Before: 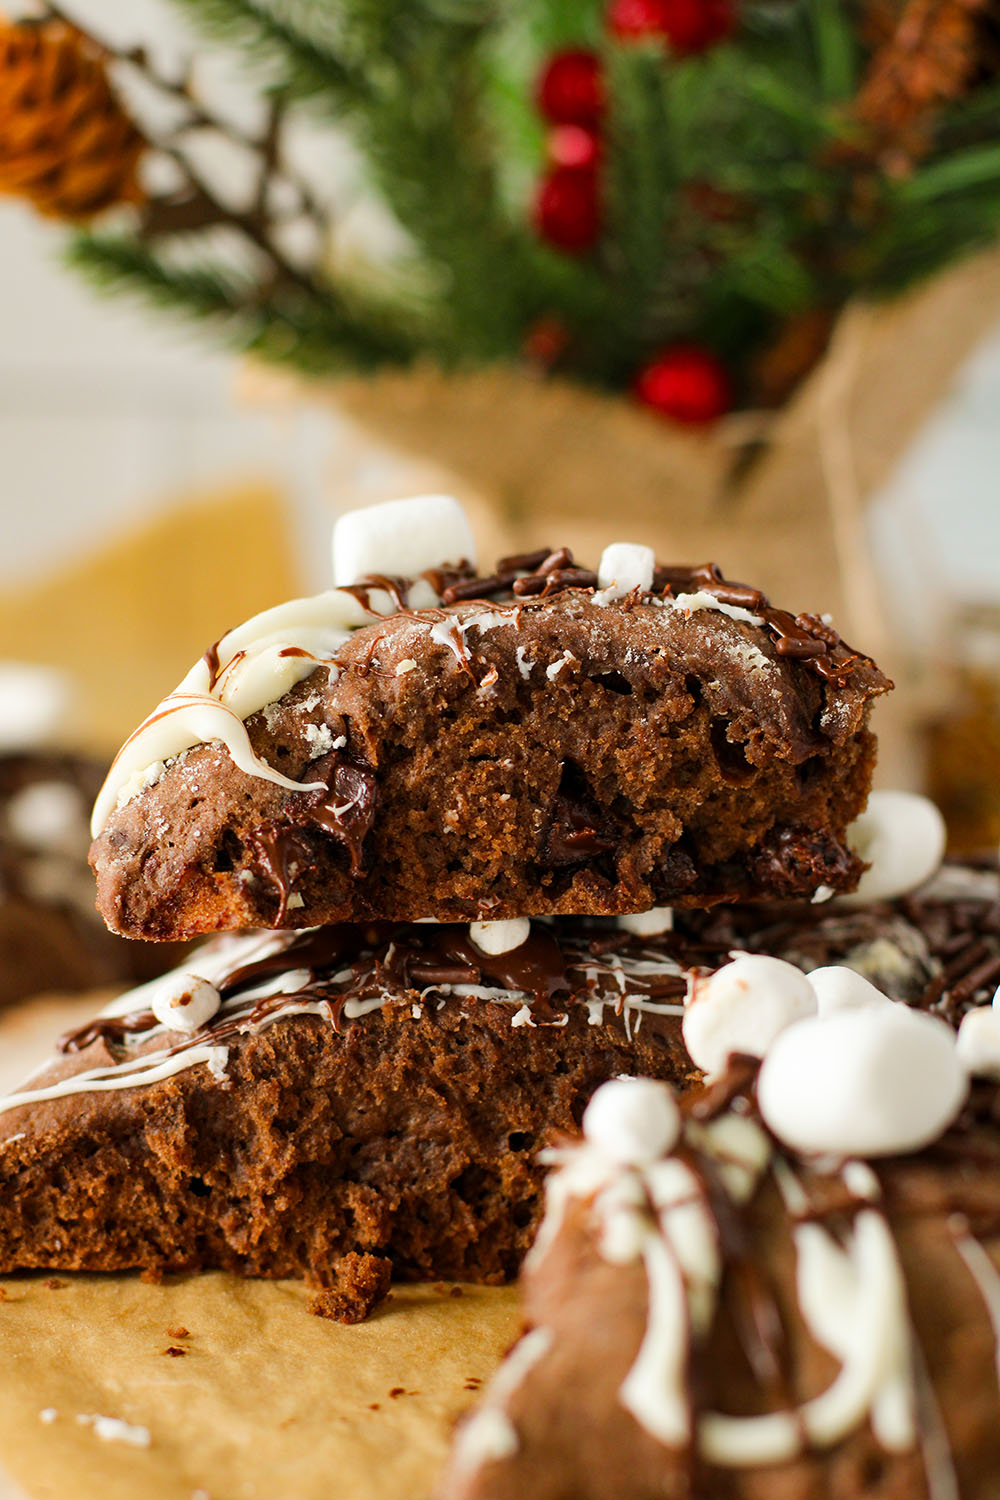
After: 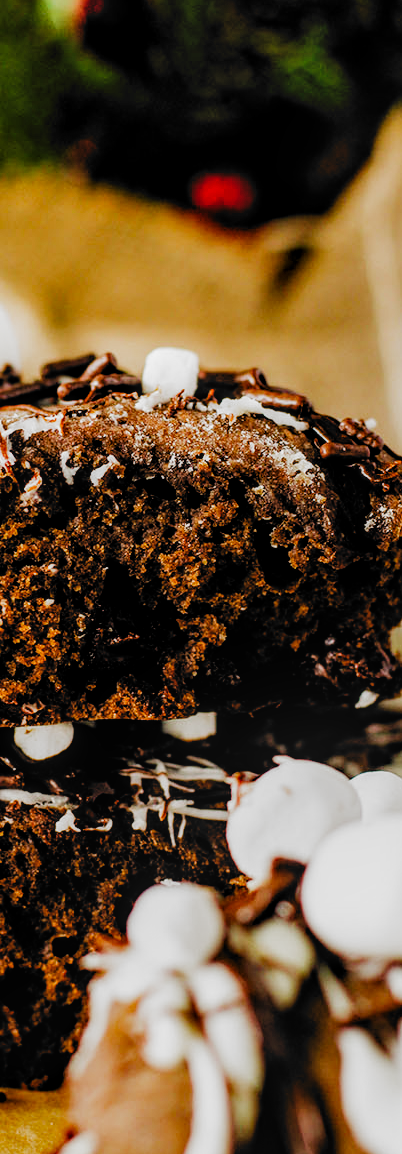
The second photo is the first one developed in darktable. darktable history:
tone equalizer: -7 EV 0.119 EV, edges refinement/feathering 500, mask exposure compensation -1.57 EV, preserve details no
exposure: compensate exposure bias true, compensate highlight preservation false
crop: left 45.659%, top 13.022%, right 14.067%, bottom 10.036%
shadows and highlights: radius 266.6, soften with gaussian
filmic rgb: black relative exposure -5.05 EV, white relative exposure 3.96 EV, hardness 2.9, contrast 1.394, highlights saturation mix -30.6%, add noise in highlights 0, preserve chrominance no, color science v3 (2019), use custom middle-gray values true, contrast in highlights soft
local contrast: on, module defaults
